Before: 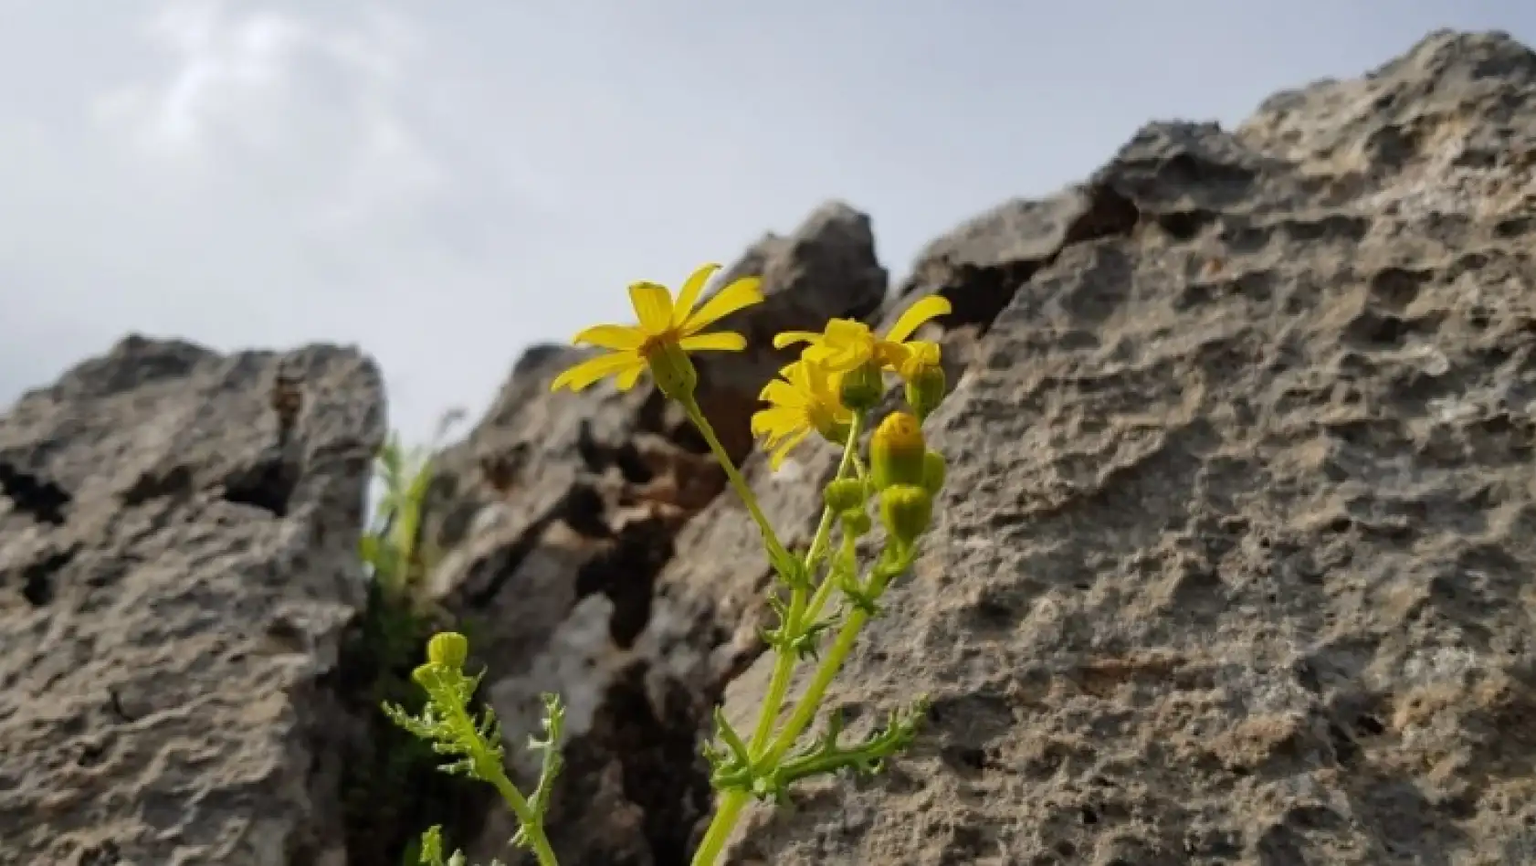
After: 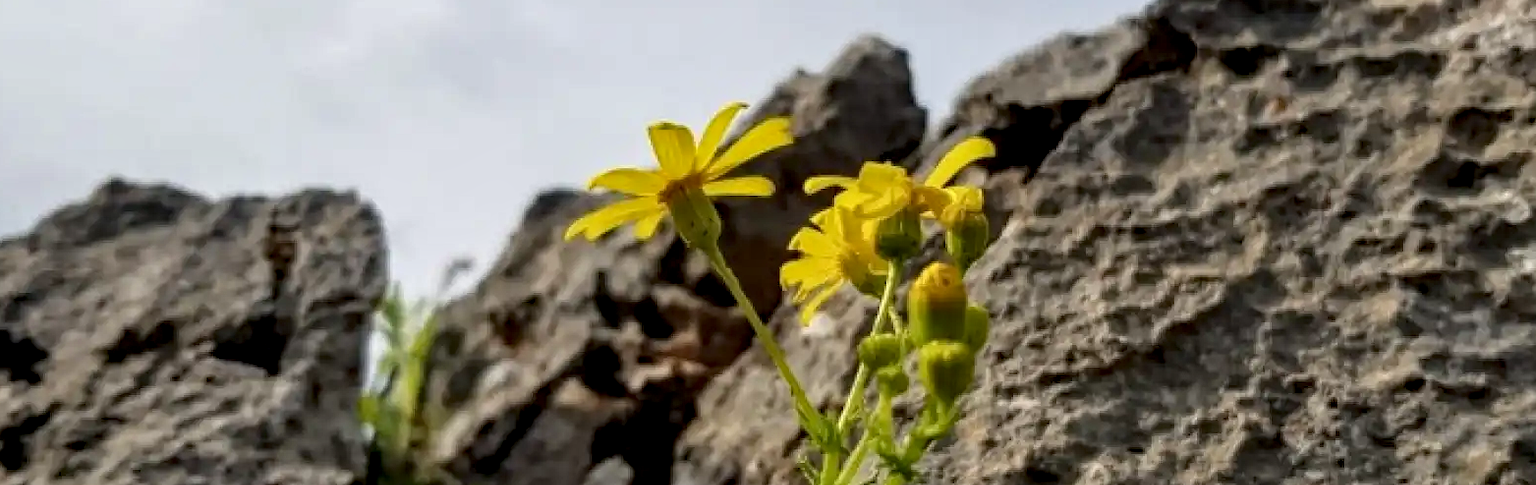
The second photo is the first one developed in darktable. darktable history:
haze removal: compatibility mode true, adaptive false
crop: left 1.748%, top 19.509%, right 5.279%, bottom 28.382%
local contrast: highlights 59%, detail 146%
tone equalizer: on, module defaults
